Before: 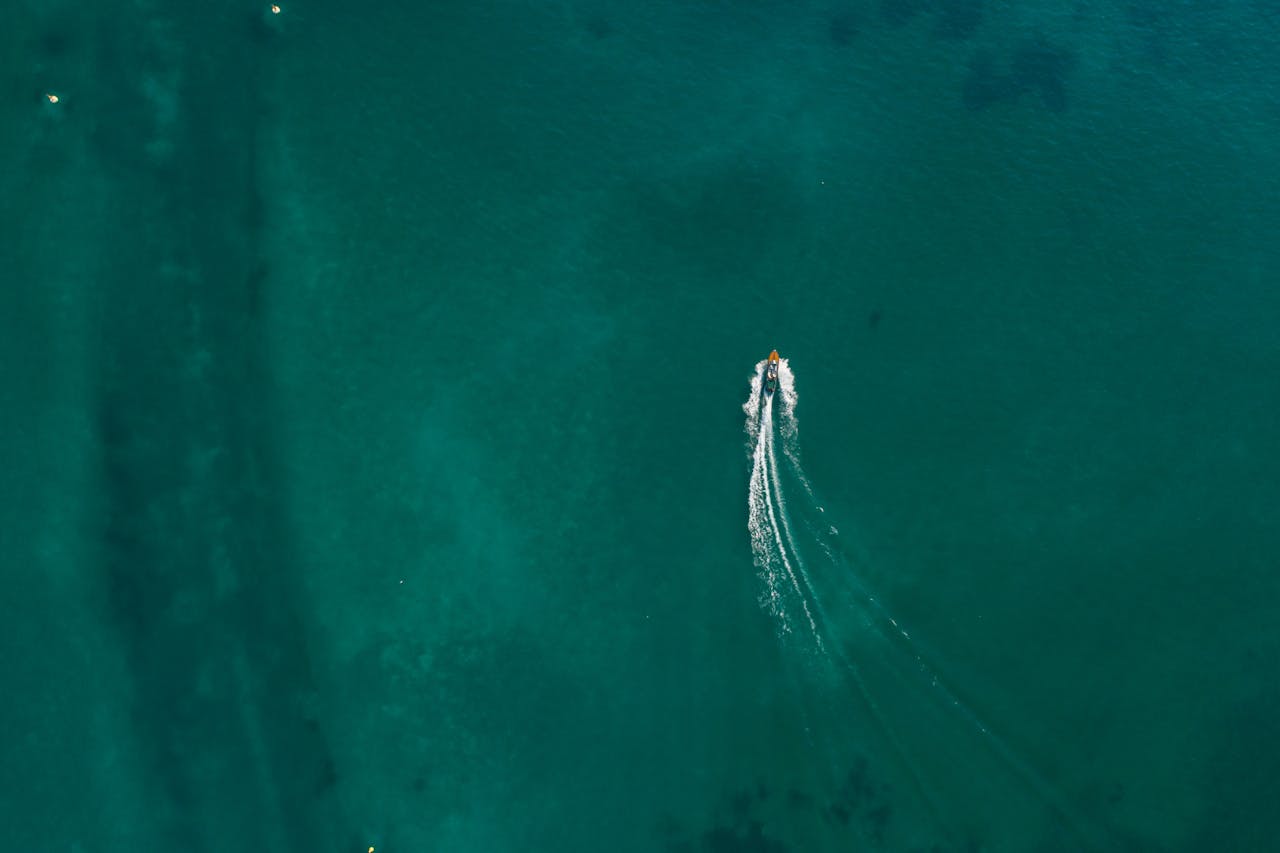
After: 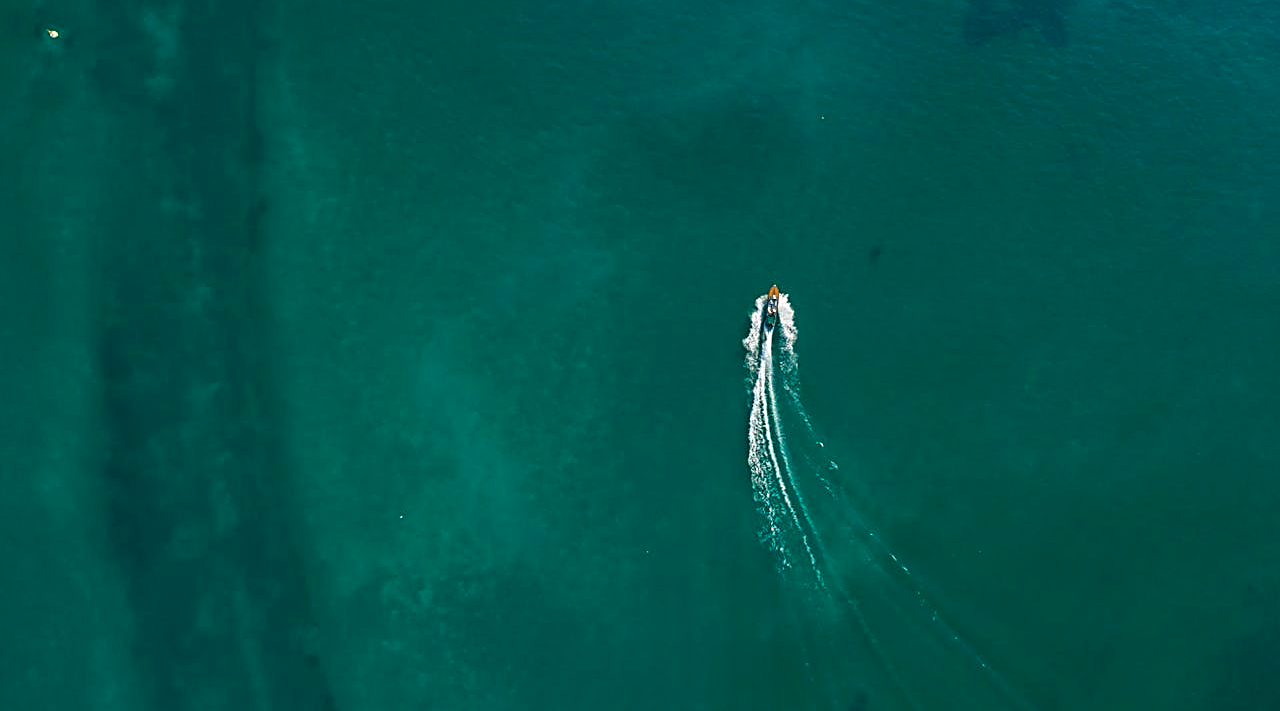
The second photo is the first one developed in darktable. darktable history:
velvia: strength 50%
sharpen: radius 2.584, amount 0.688
crop: top 7.625%, bottom 8.027%
